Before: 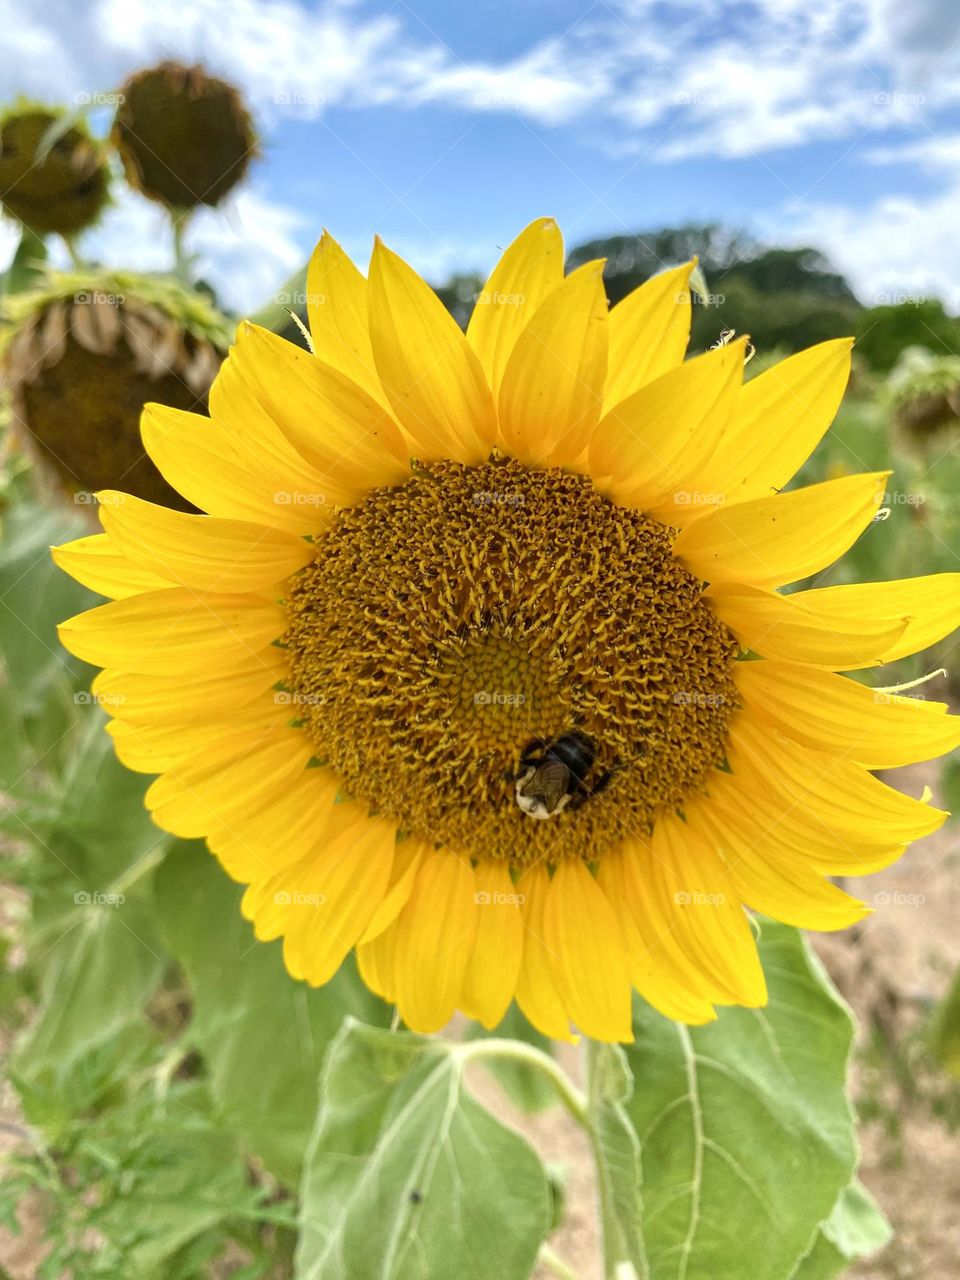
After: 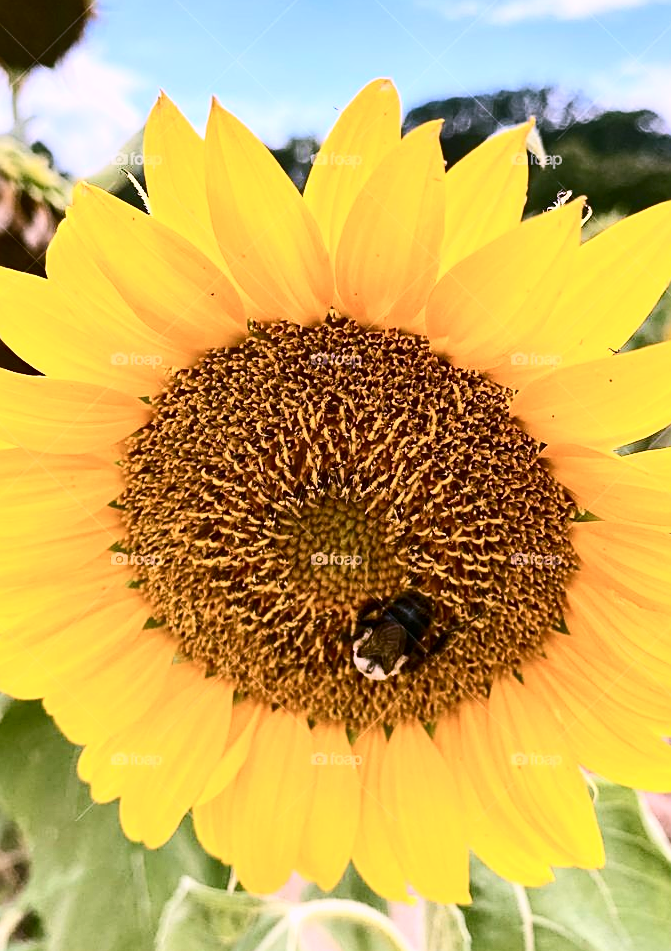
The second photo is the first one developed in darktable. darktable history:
sharpen: on, module defaults
contrast brightness saturation: contrast 0.41, brightness 0.099, saturation 0.207
color correction: highlights a* 15.28, highlights b* -20.81
crop and rotate: left 17.026%, top 10.899%, right 13.053%, bottom 14.731%
shadows and highlights: shadows 29.51, highlights -30.3, low approximation 0.01, soften with gaussian
